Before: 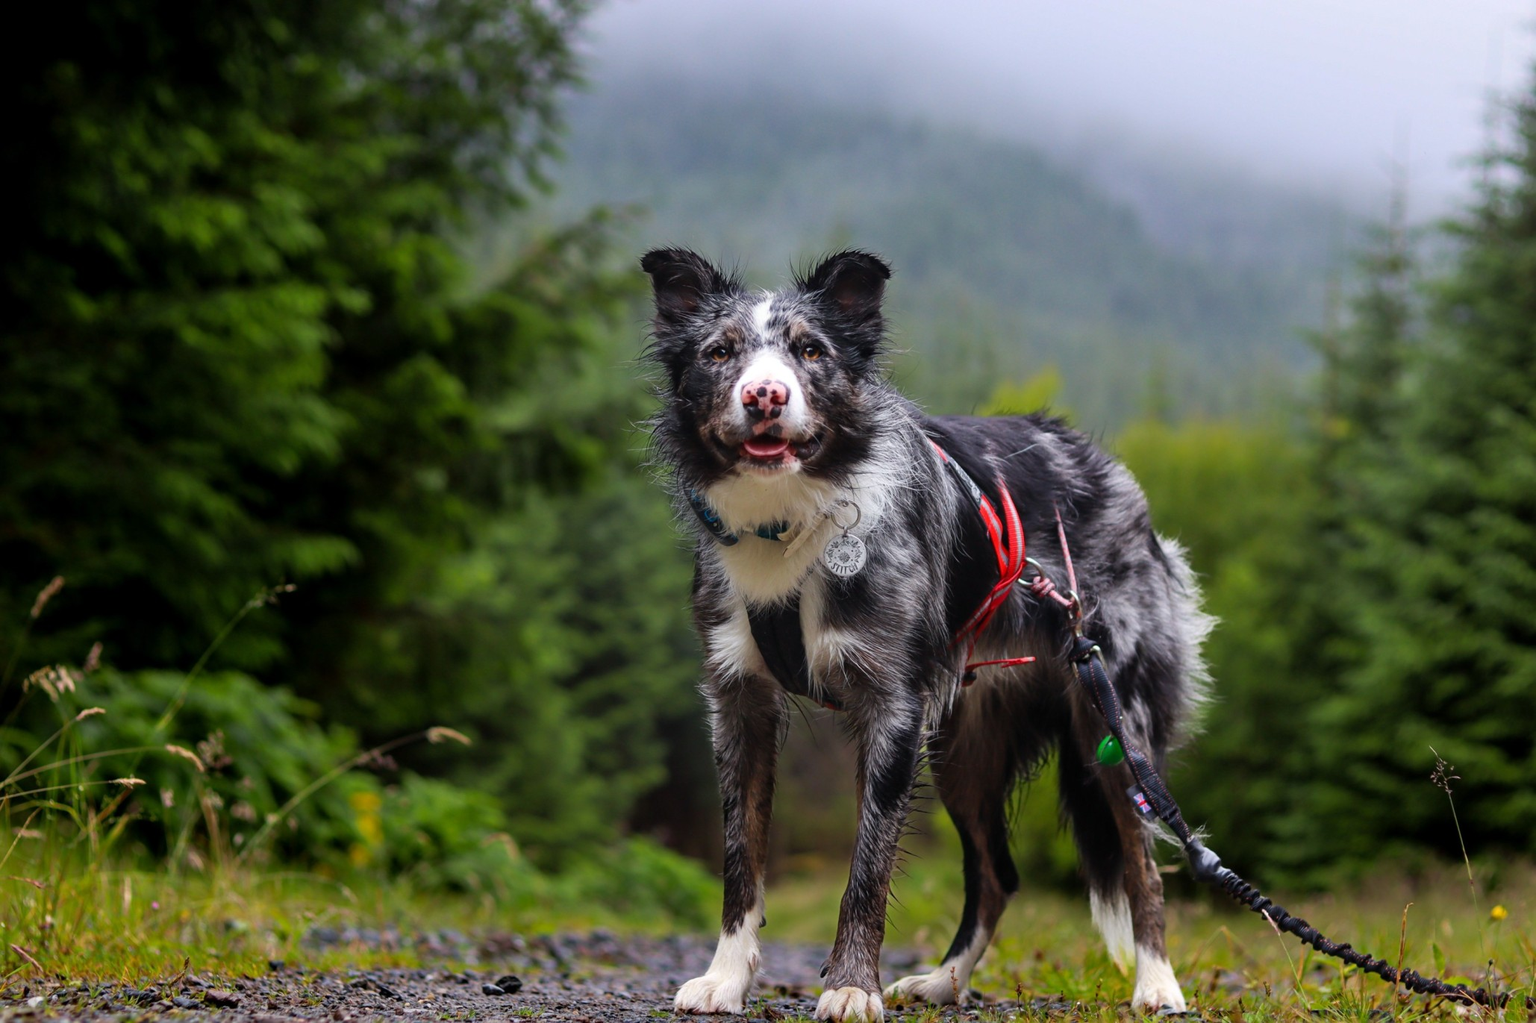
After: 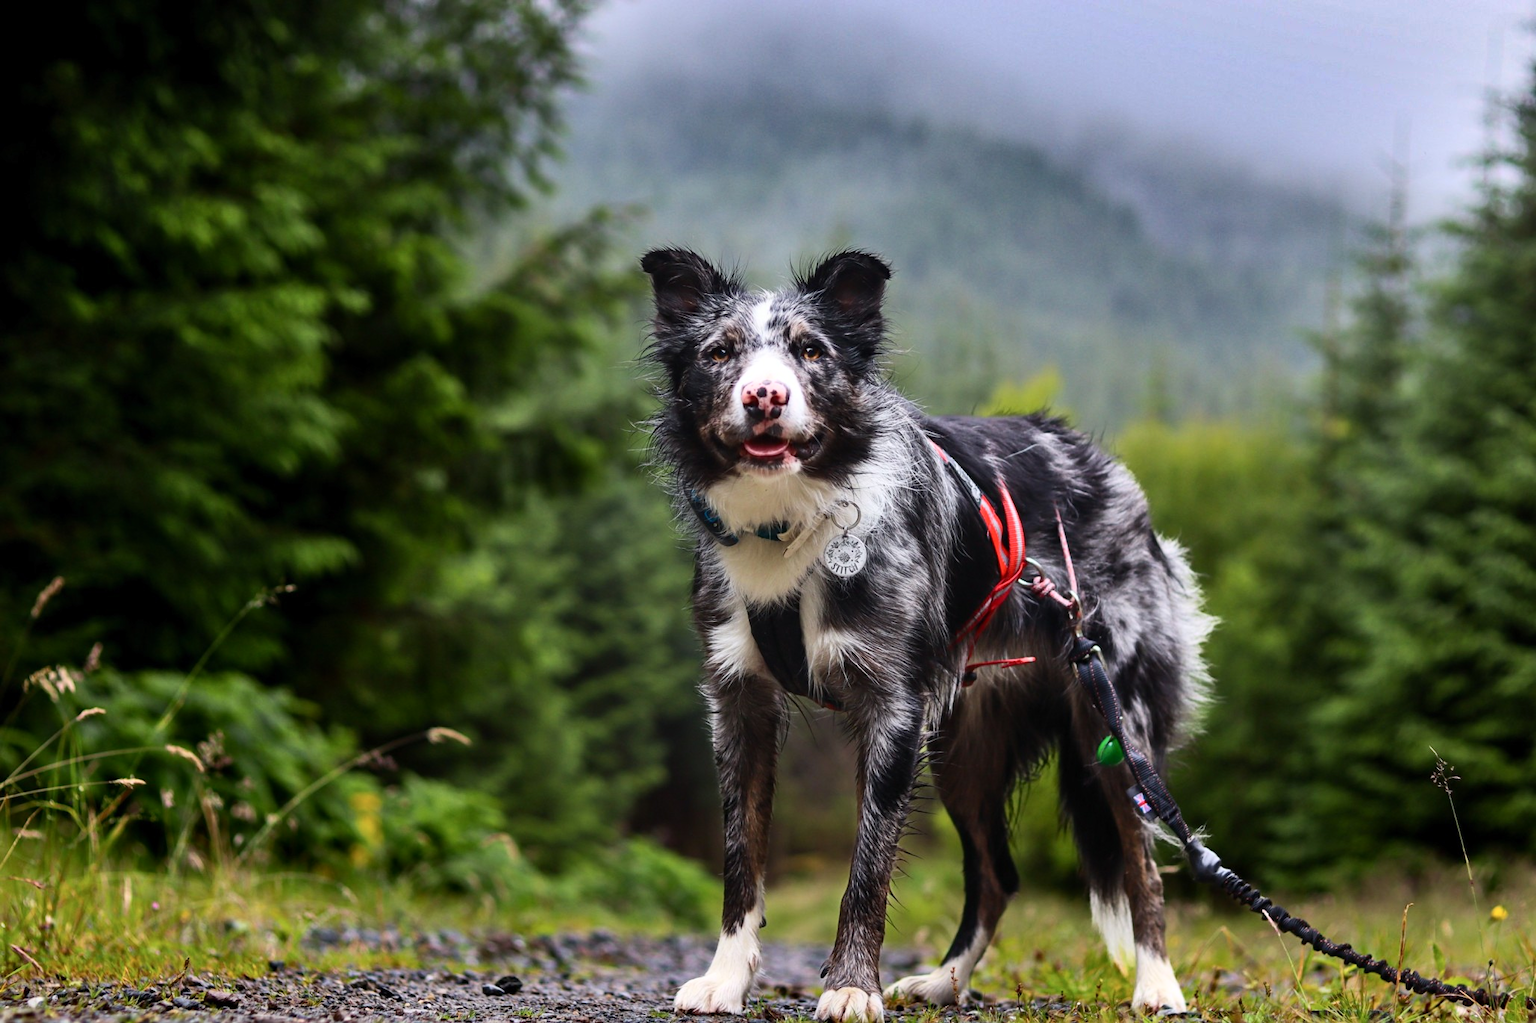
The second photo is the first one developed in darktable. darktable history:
contrast brightness saturation: contrast 0.241, brightness 0.095
shadows and highlights: shadows 24.6, highlights -79.2, soften with gaussian
